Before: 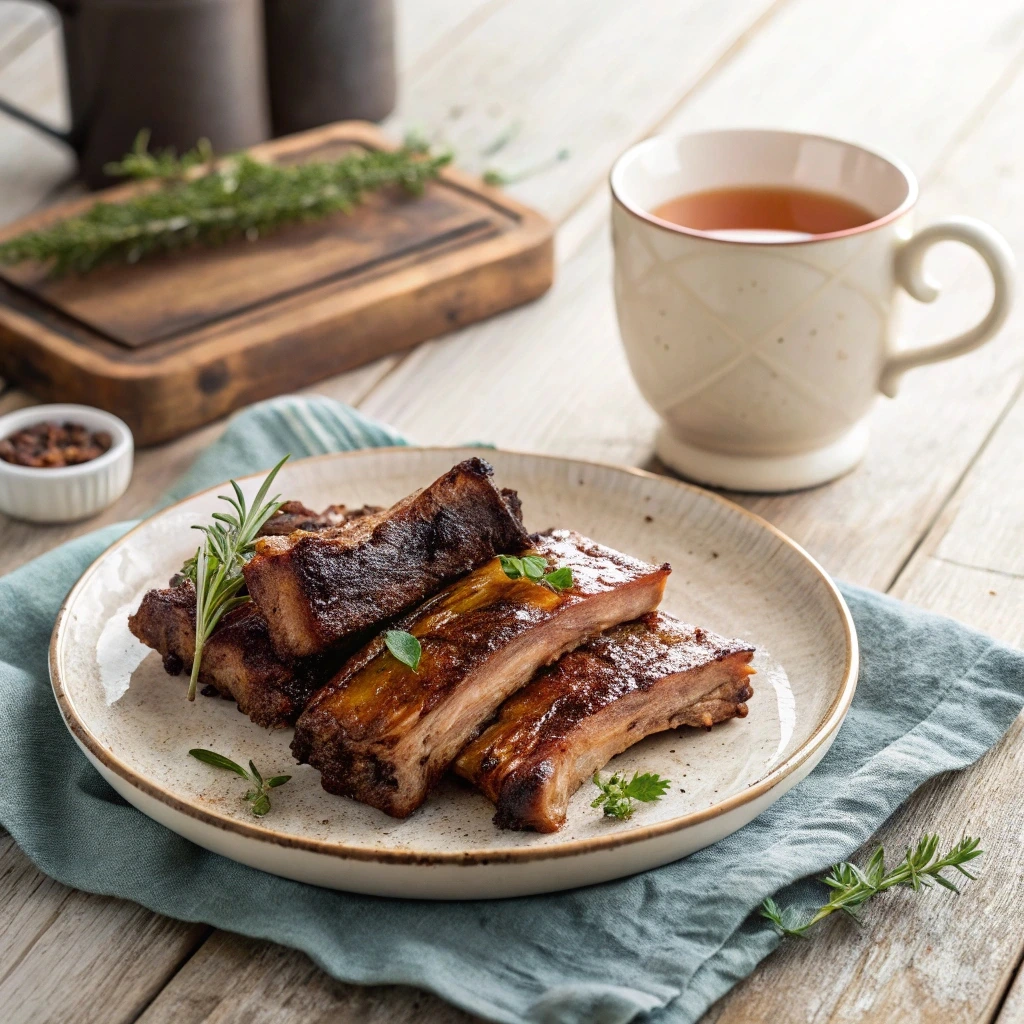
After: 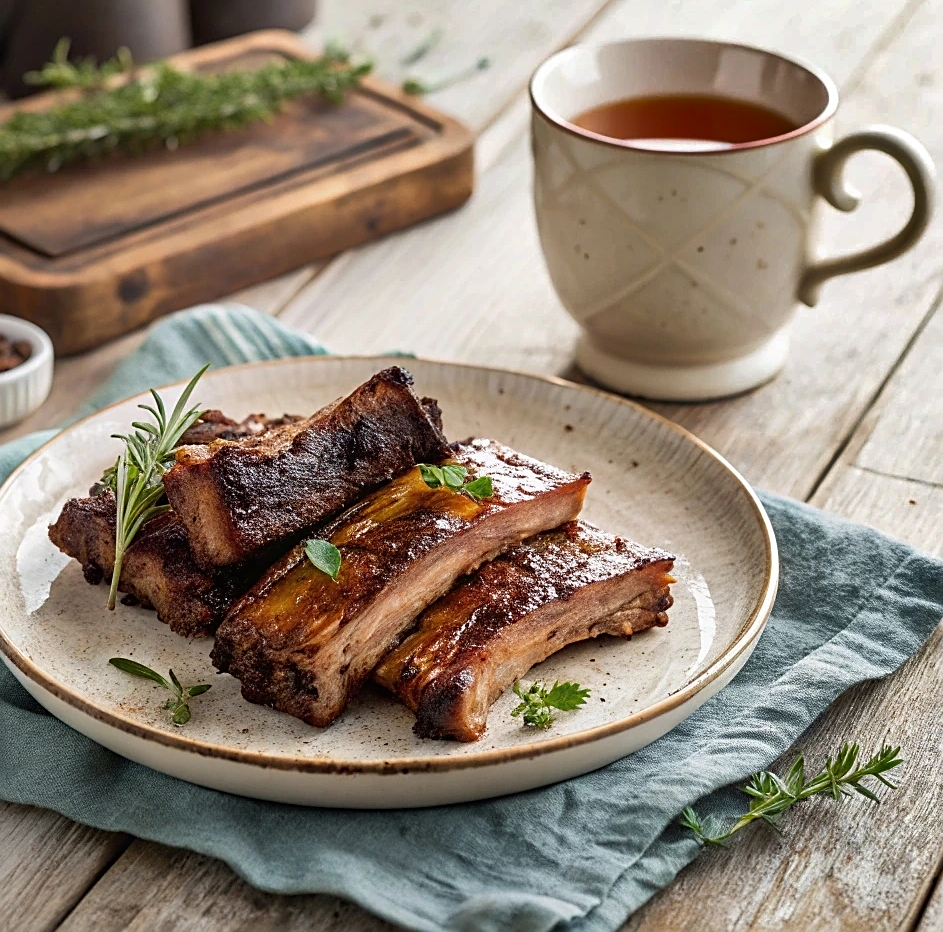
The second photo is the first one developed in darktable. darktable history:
sharpen: on, module defaults
crop and rotate: left 7.848%, top 8.924%
shadows and highlights: radius 108.13, shadows 44.98, highlights -66.12, low approximation 0.01, soften with gaussian
